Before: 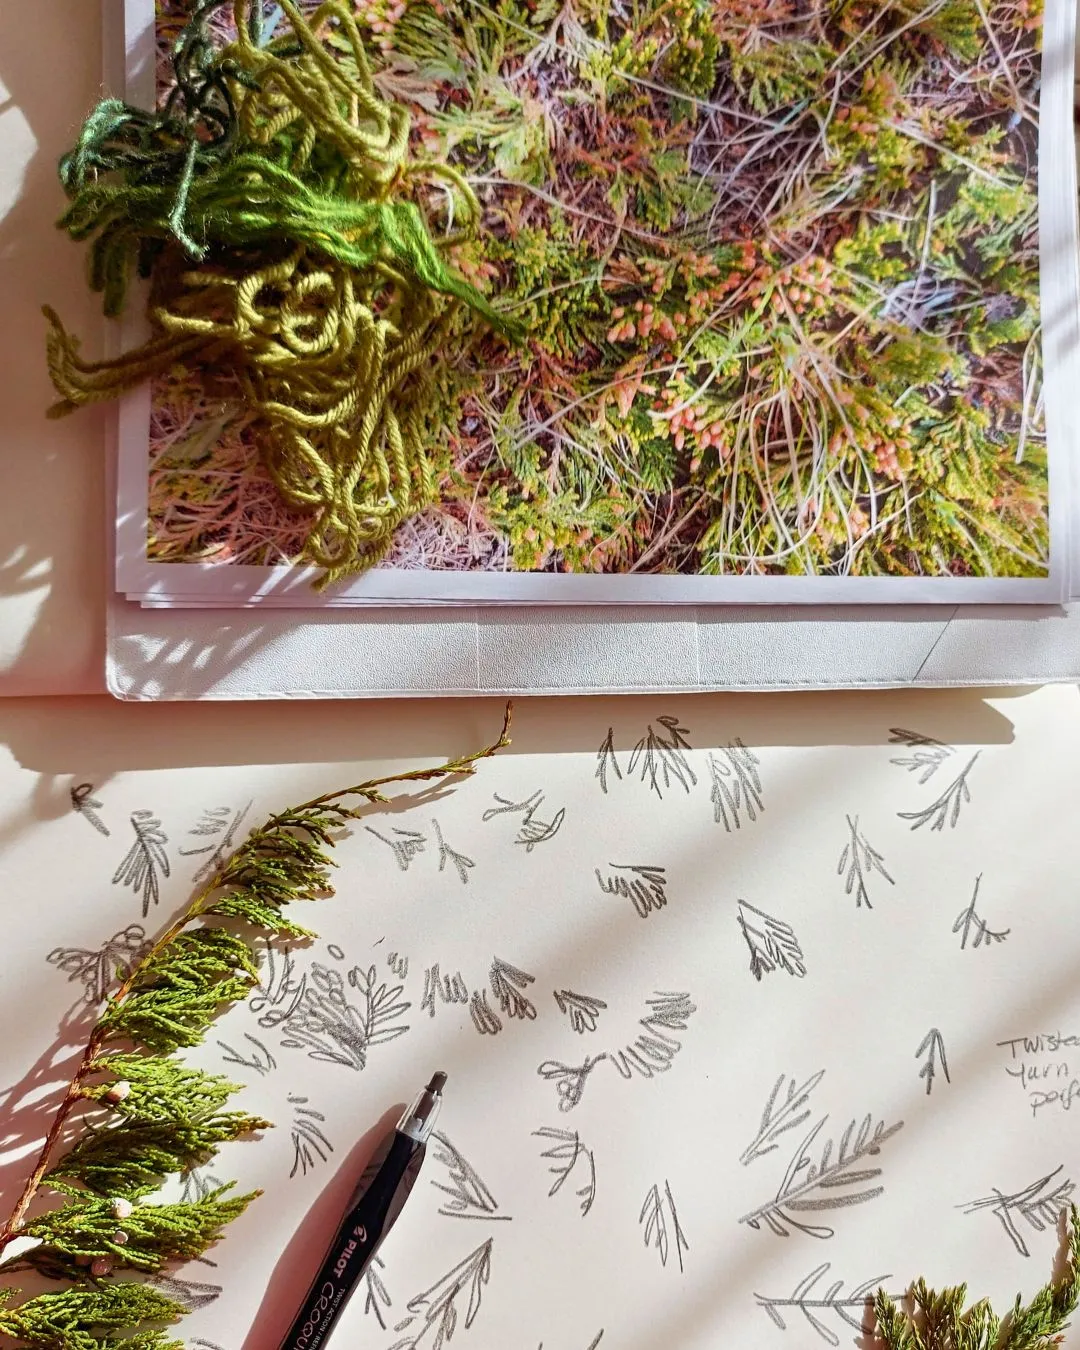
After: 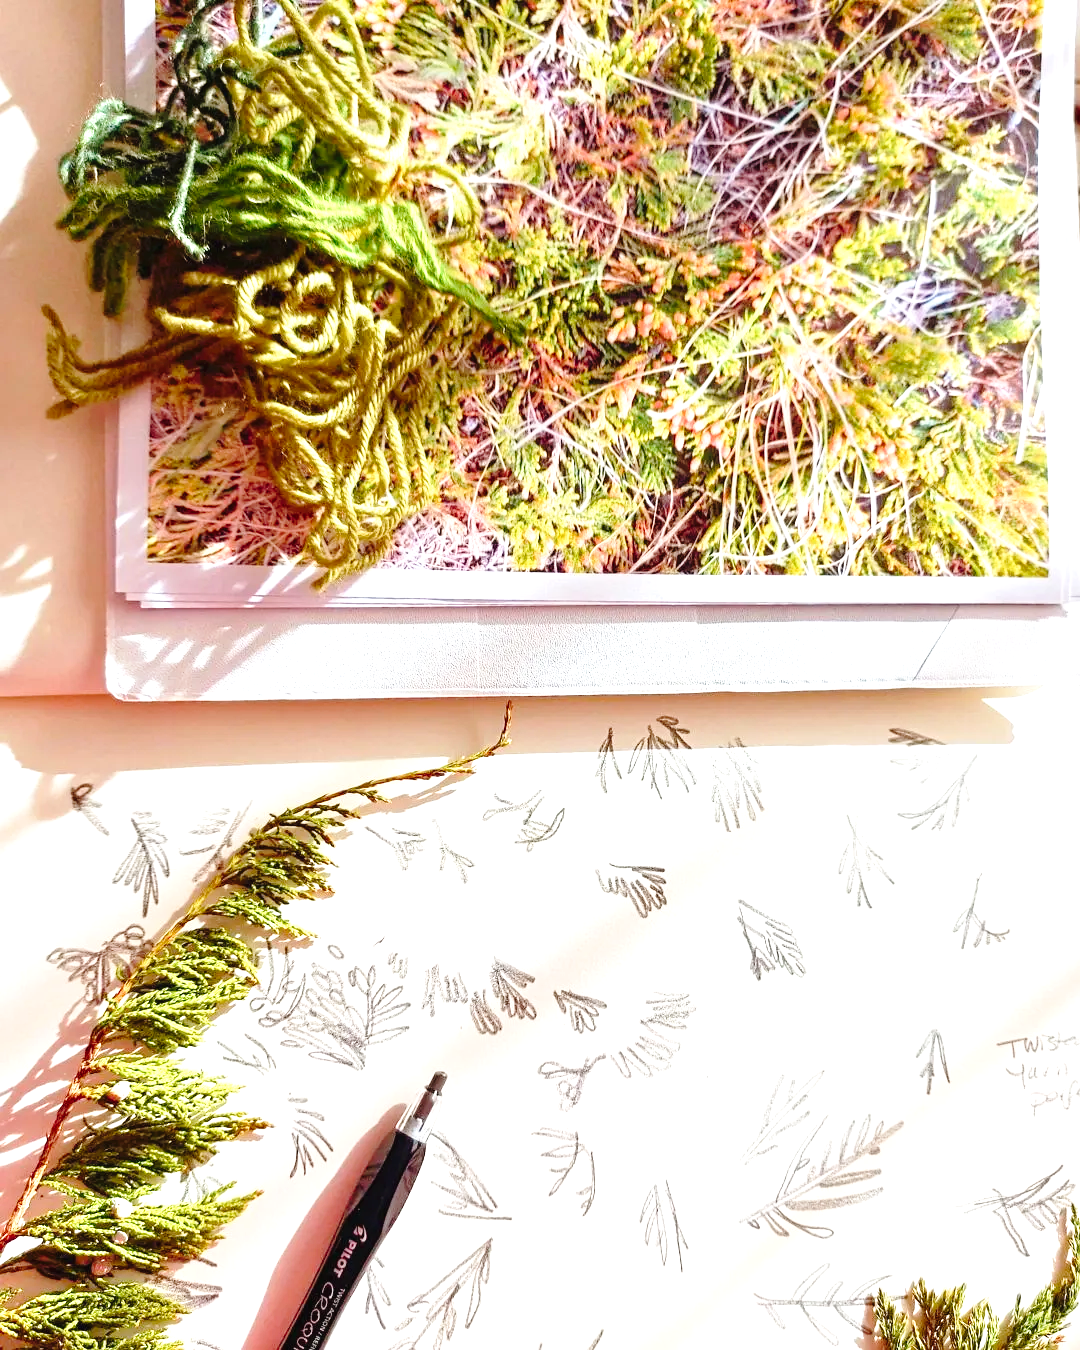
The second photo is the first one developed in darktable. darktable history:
exposure: black level correction 0, exposure 1.1 EV, compensate exposure bias true, compensate highlight preservation false
tone curve: curves: ch0 [(0, 0) (0.003, 0.015) (0.011, 0.019) (0.025, 0.027) (0.044, 0.041) (0.069, 0.055) (0.1, 0.079) (0.136, 0.099) (0.177, 0.149) (0.224, 0.216) (0.277, 0.292) (0.335, 0.383) (0.399, 0.474) (0.468, 0.556) (0.543, 0.632) (0.623, 0.711) (0.709, 0.789) (0.801, 0.871) (0.898, 0.944) (1, 1)], preserve colors none
